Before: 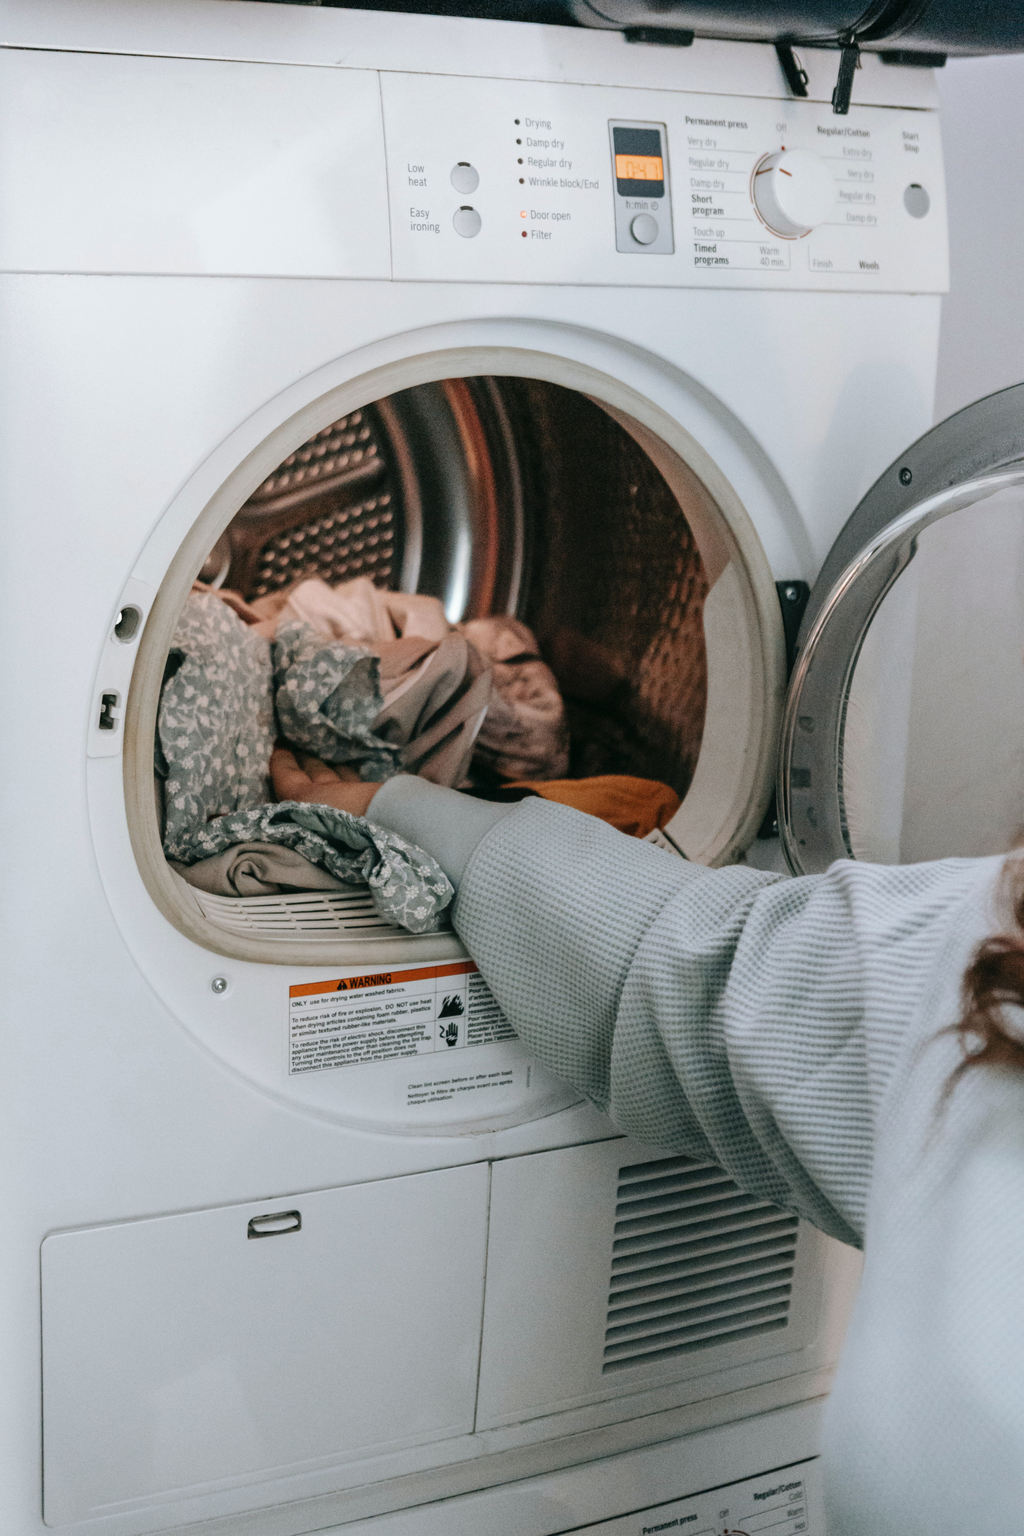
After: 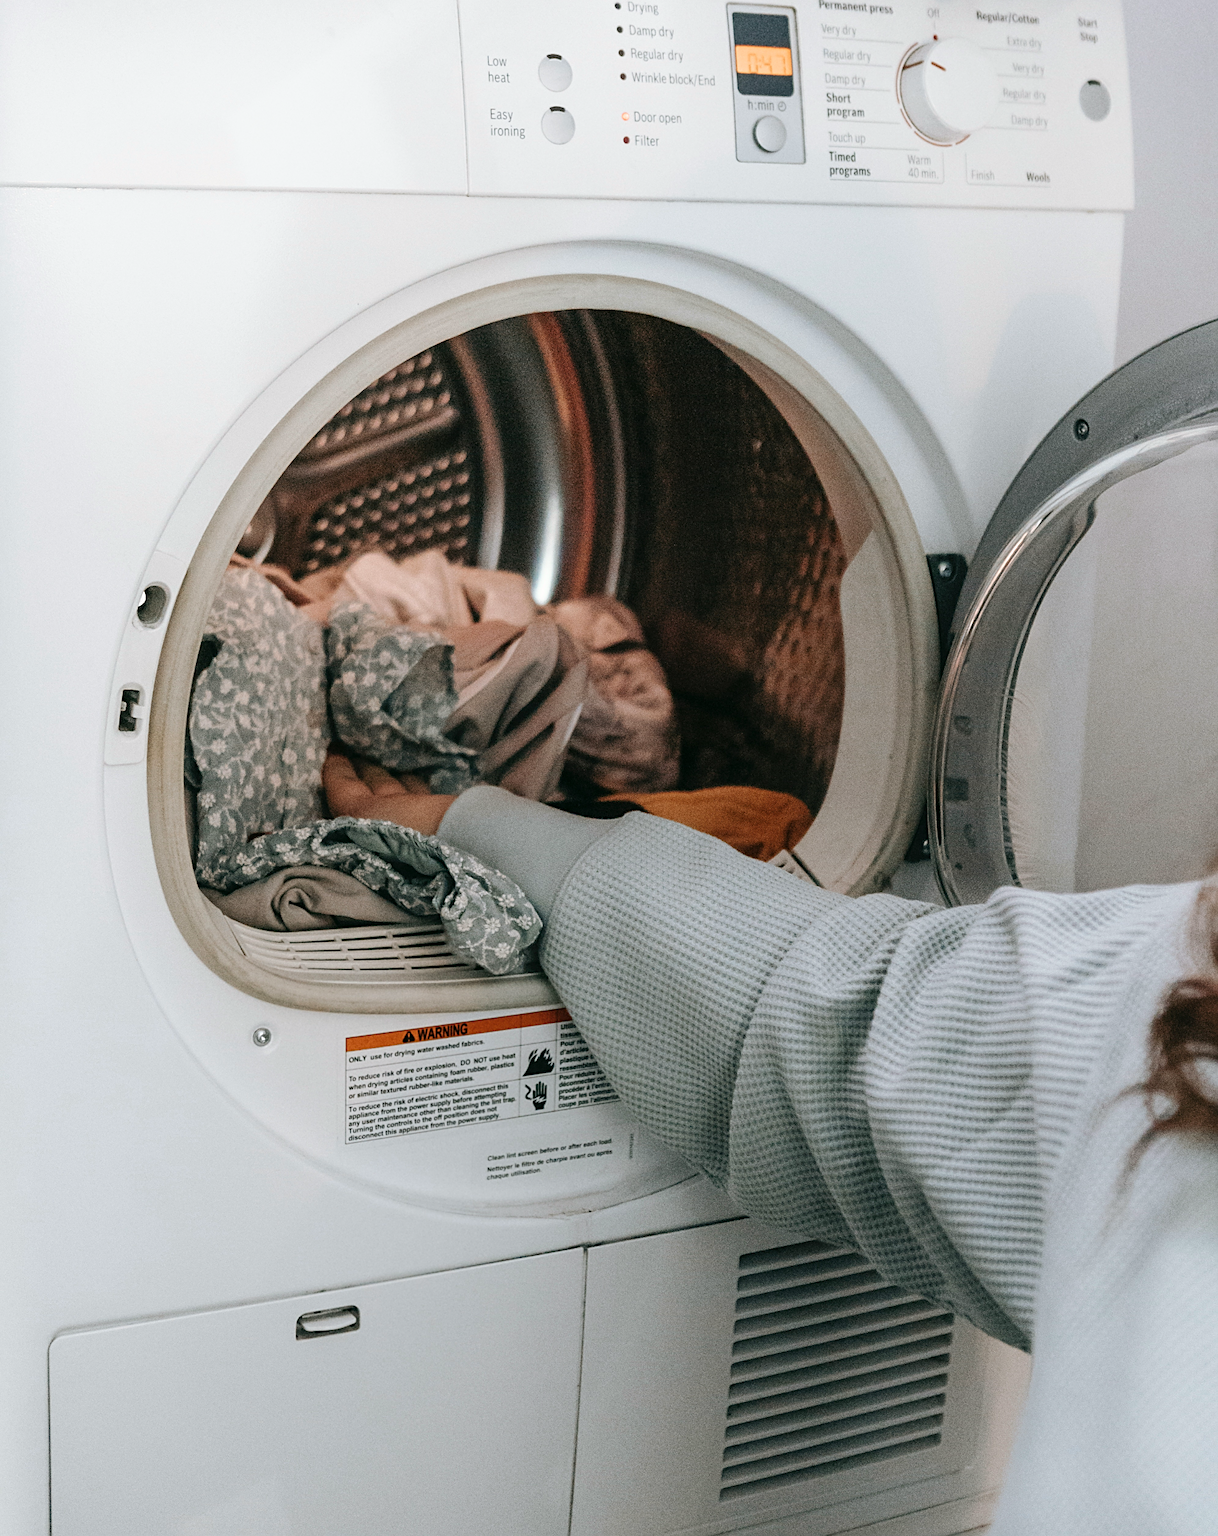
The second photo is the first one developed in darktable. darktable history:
shadows and highlights: shadows 0, highlights 40
crop: top 7.625%, bottom 8.027%
sharpen: on, module defaults
white balance: red 1.009, blue 0.985
